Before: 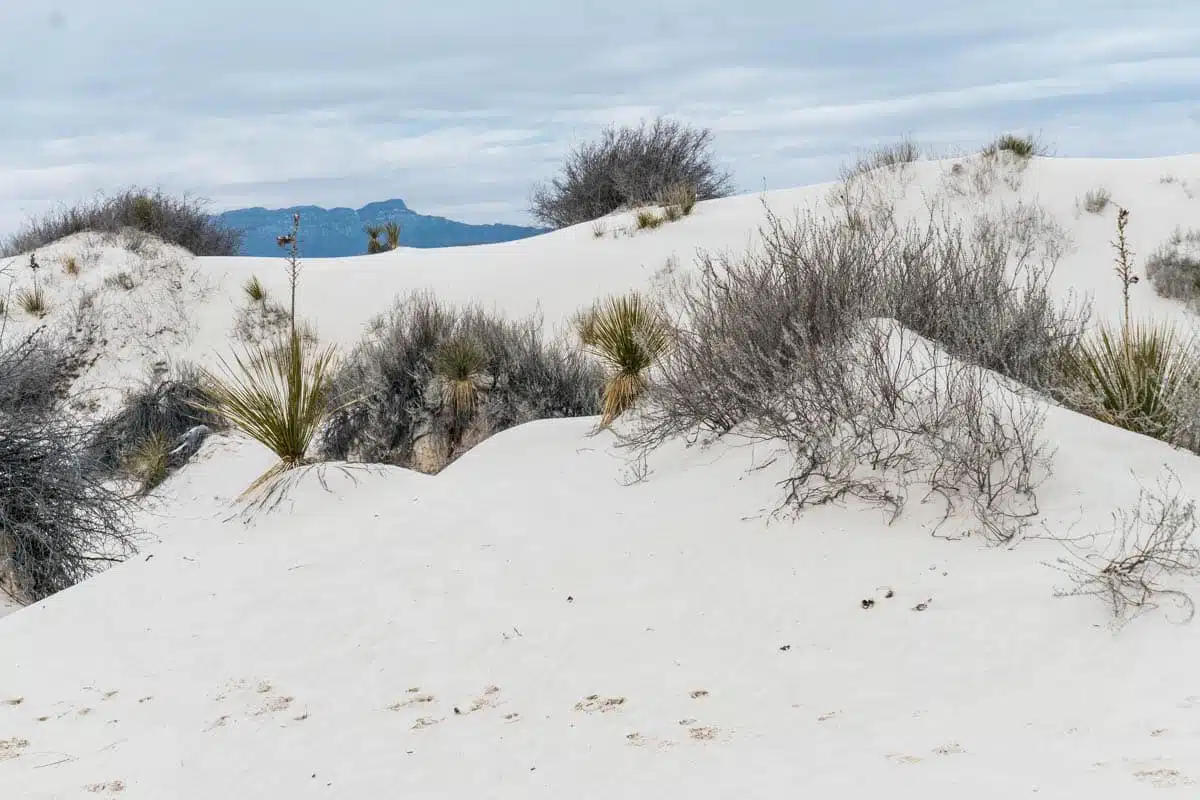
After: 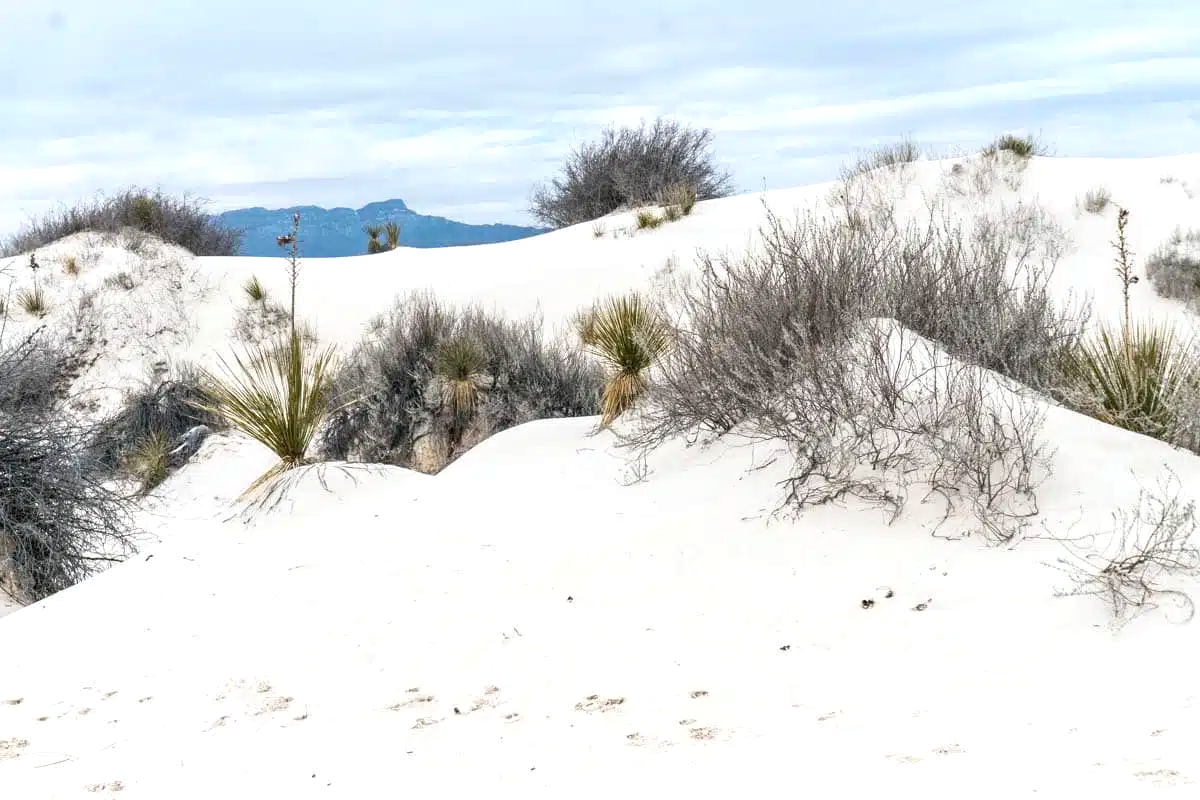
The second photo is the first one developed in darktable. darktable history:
exposure: exposure 0.493 EV, compensate exposure bias true, compensate highlight preservation false
